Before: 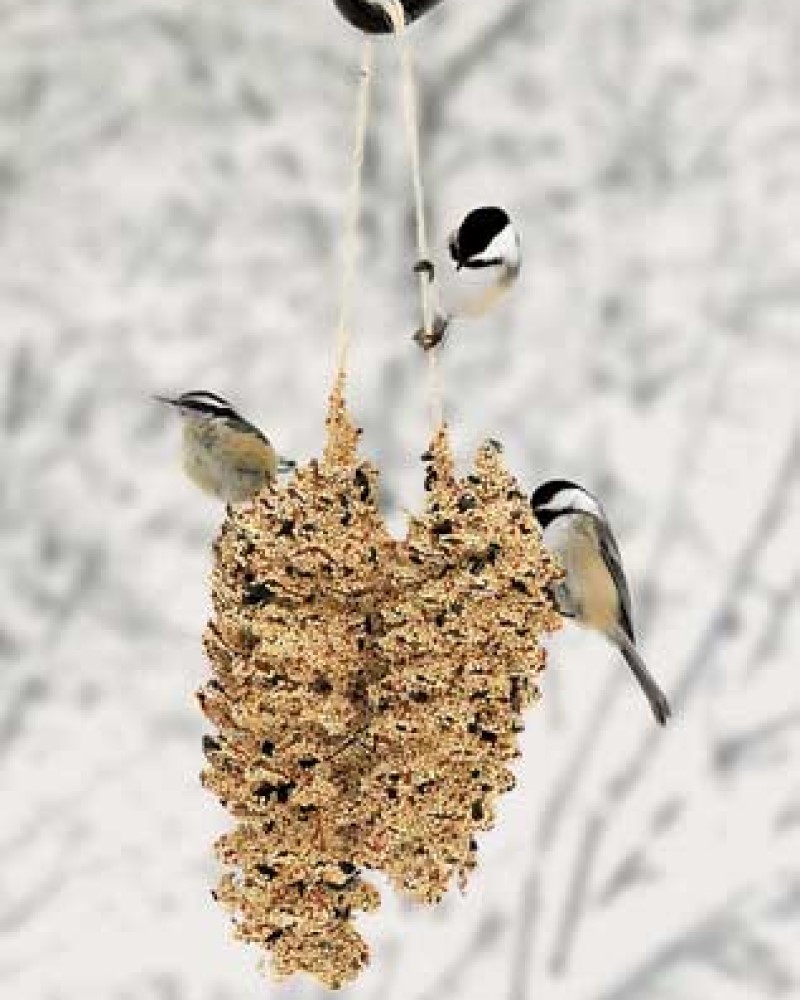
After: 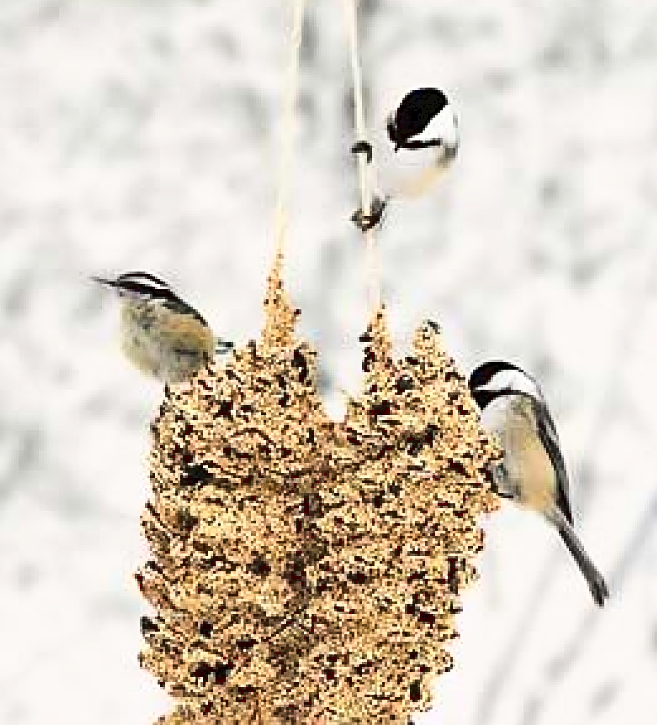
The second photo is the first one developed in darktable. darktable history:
crop: left 7.8%, top 11.981%, right 10.017%, bottom 15.424%
sharpen: on, module defaults
tone curve: curves: ch0 [(0, 0) (0.003, 0.047) (0.011, 0.047) (0.025, 0.049) (0.044, 0.051) (0.069, 0.055) (0.1, 0.066) (0.136, 0.089) (0.177, 0.12) (0.224, 0.155) (0.277, 0.205) (0.335, 0.281) (0.399, 0.37) (0.468, 0.47) (0.543, 0.574) (0.623, 0.687) (0.709, 0.801) (0.801, 0.89) (0.898, 0.963) (1, 1)], color space Lab, linked channels, preserve colors none
